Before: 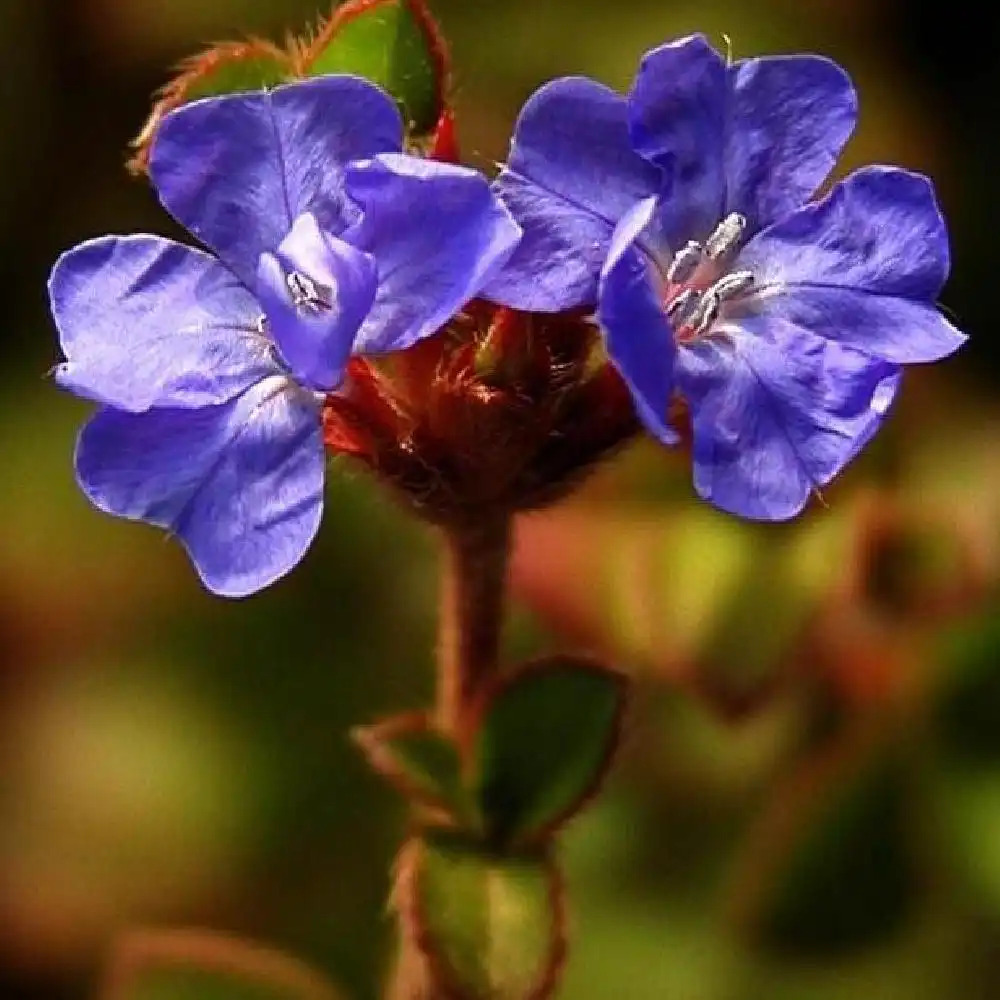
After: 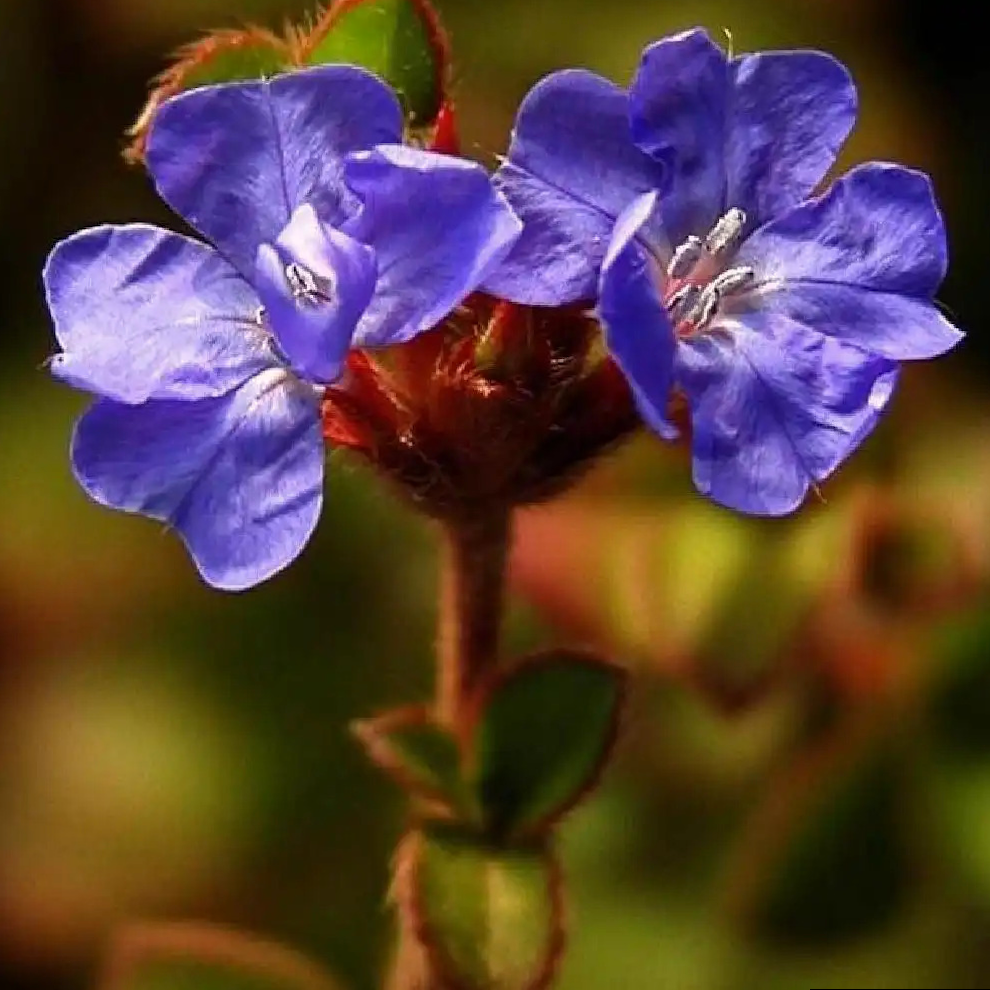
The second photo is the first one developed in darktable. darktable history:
color calibration: x 0.342, y 0.356, temperature 5122 K
rotate and perspective: rotation 0.174°, lens shift (vertical) 0.013, lens shift (horizontal) 0.019, shear 0.001, automatic cropping original format, crop left 0.007, crop right 0.991, crop top 0.016, crop bottom 0.997
